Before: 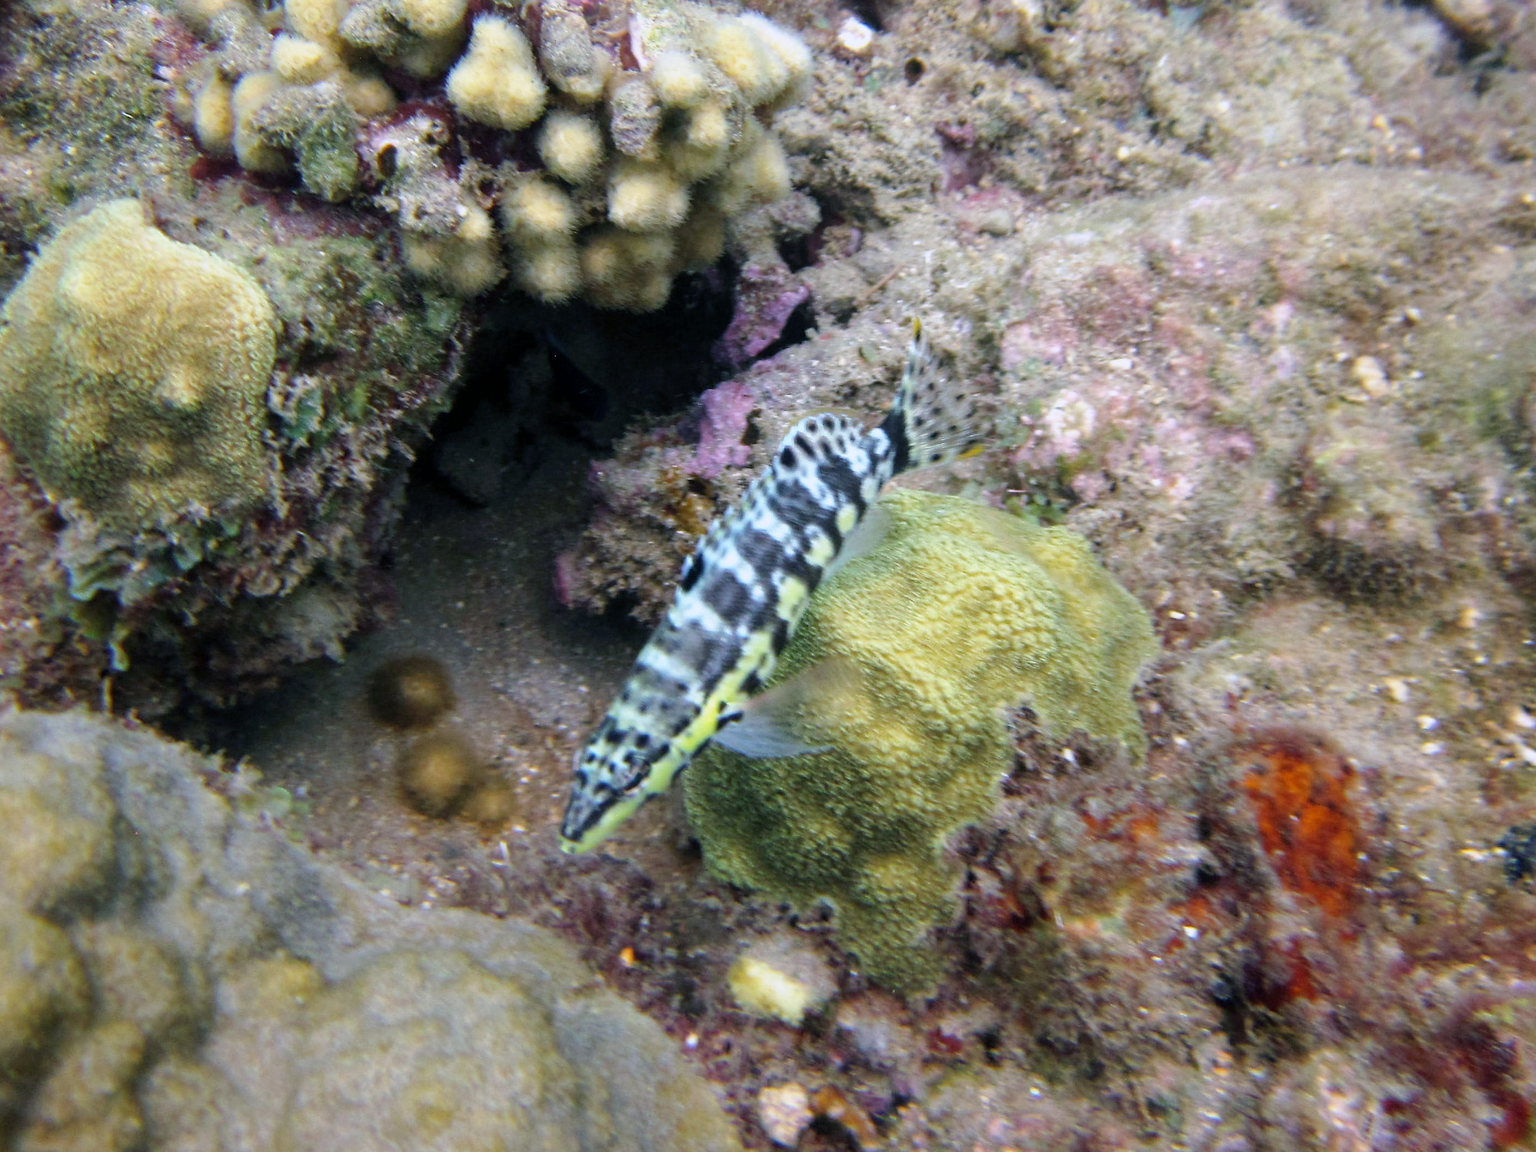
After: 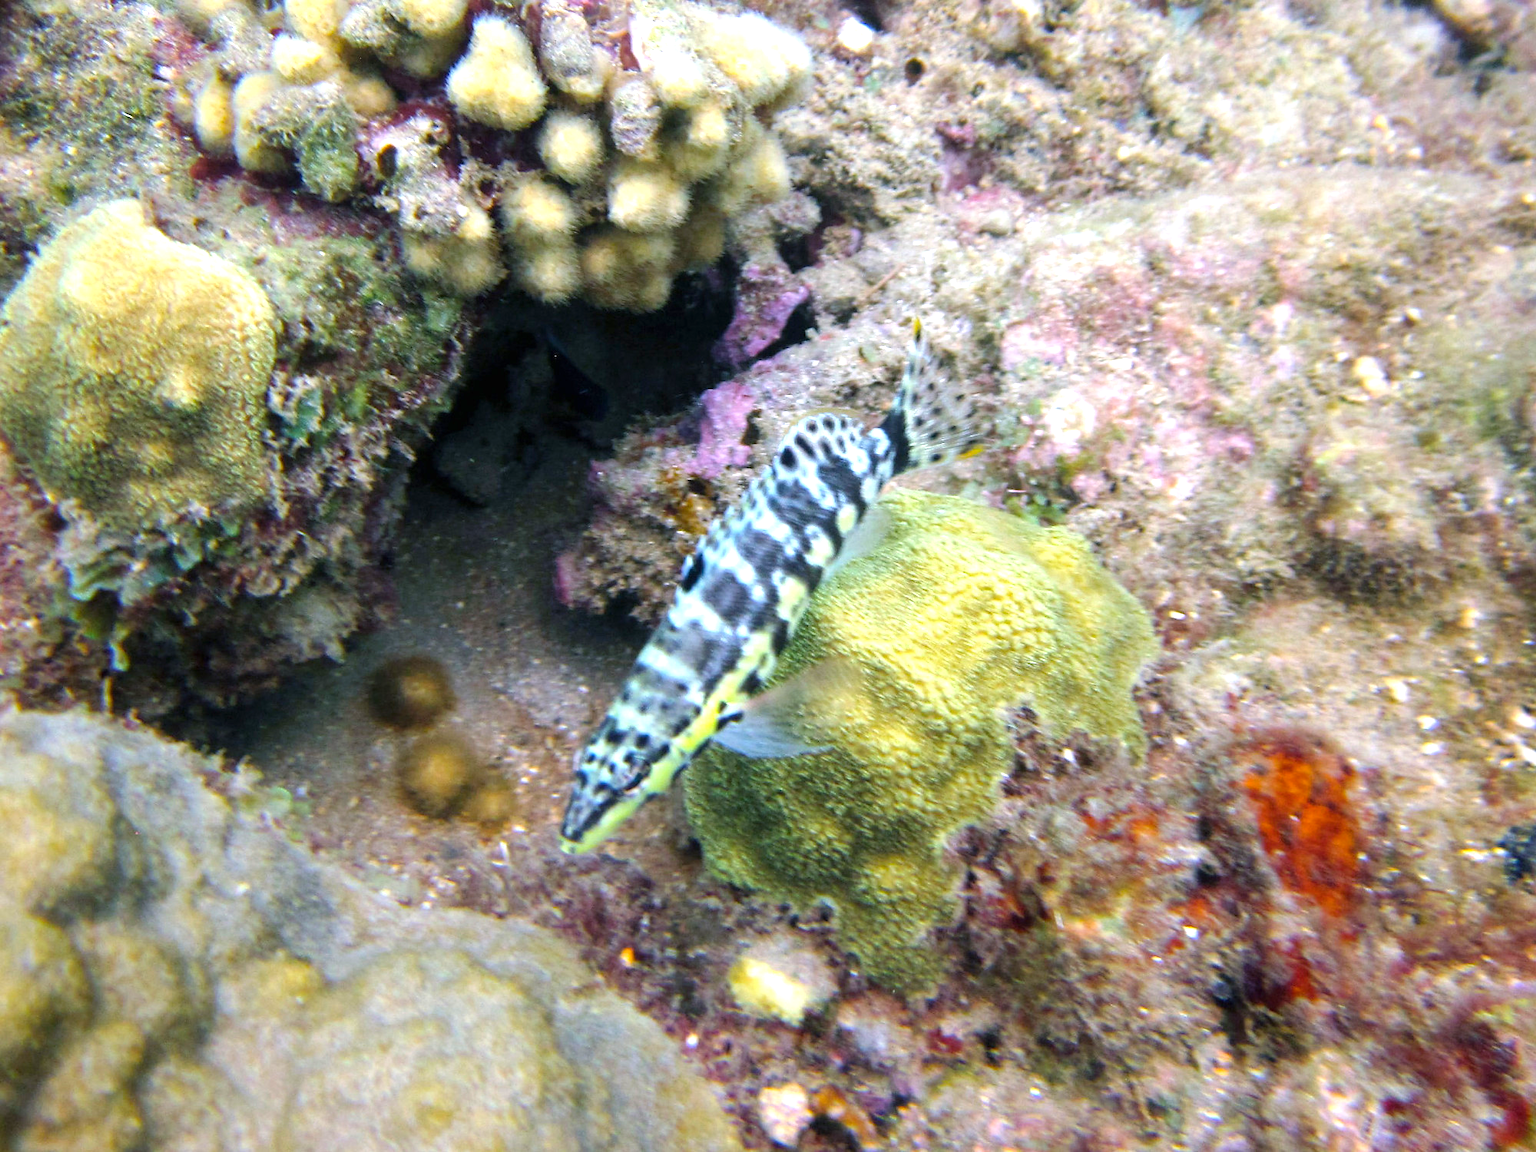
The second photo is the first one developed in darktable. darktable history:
color balance rgb: perceptual saturation grading › global saturation 10.331%, global vibrance 20%
exposure: black level correction 0, exposure 0.691 EV, compensate exposure bias true, compensate highlight preservation false
